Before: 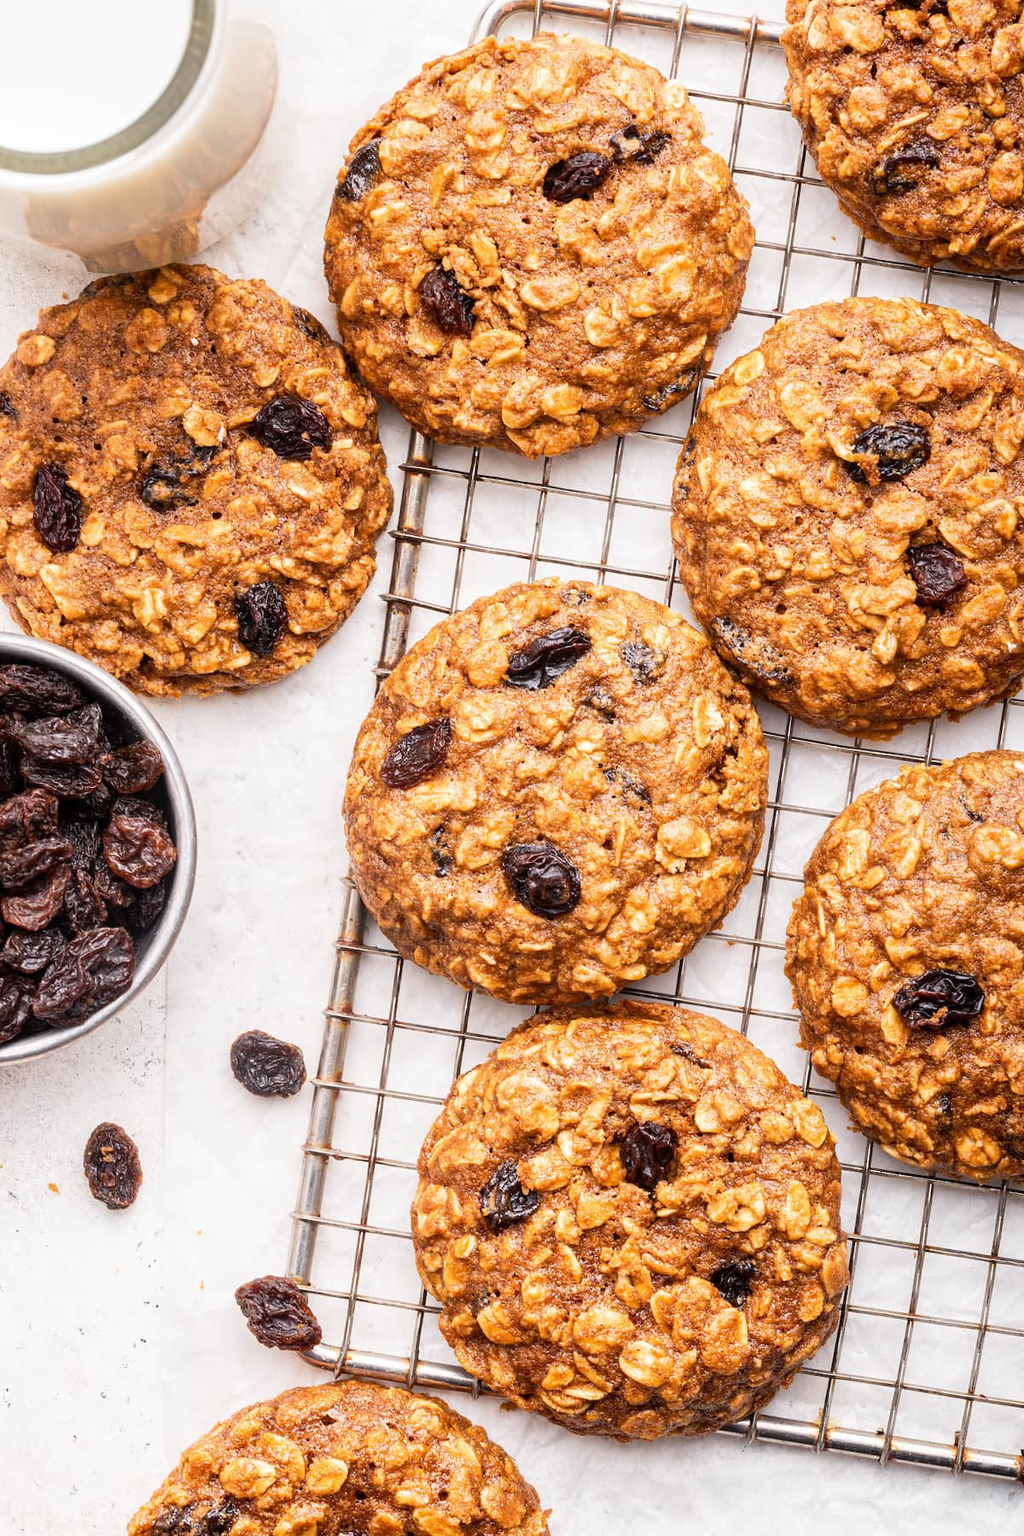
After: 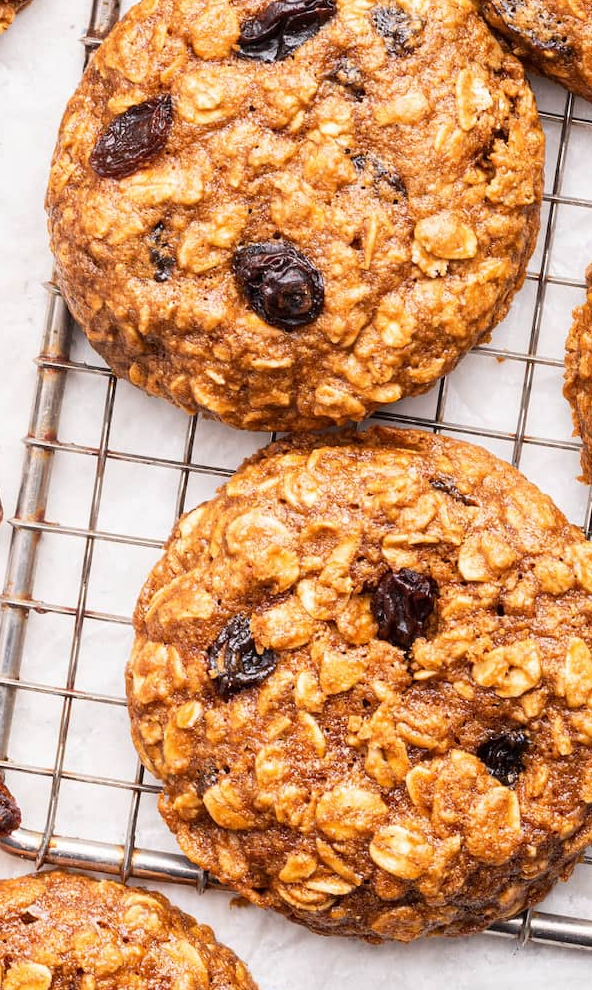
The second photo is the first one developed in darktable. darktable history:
crop: left 29.706%, top 41.469%, right 20.898%, bottom 3.478%
